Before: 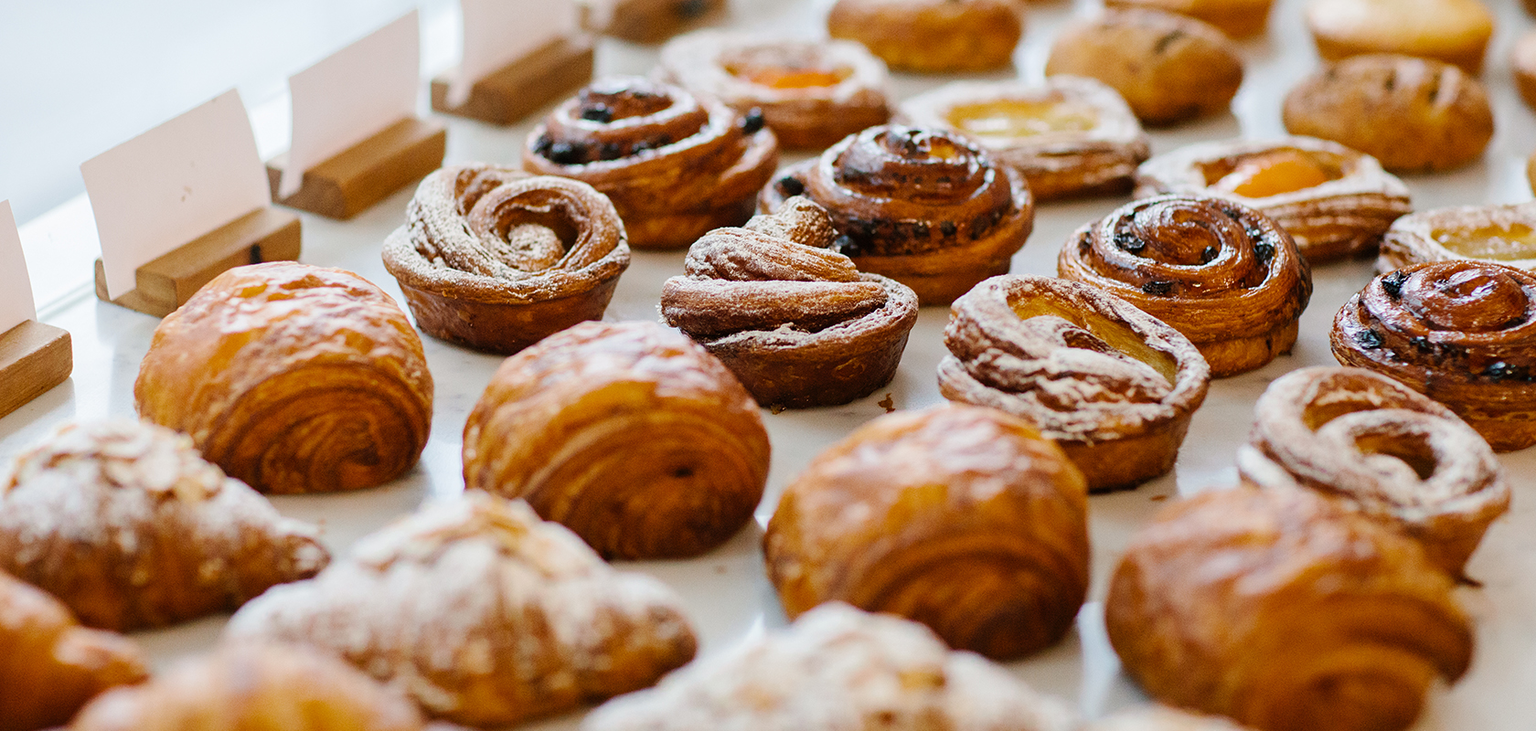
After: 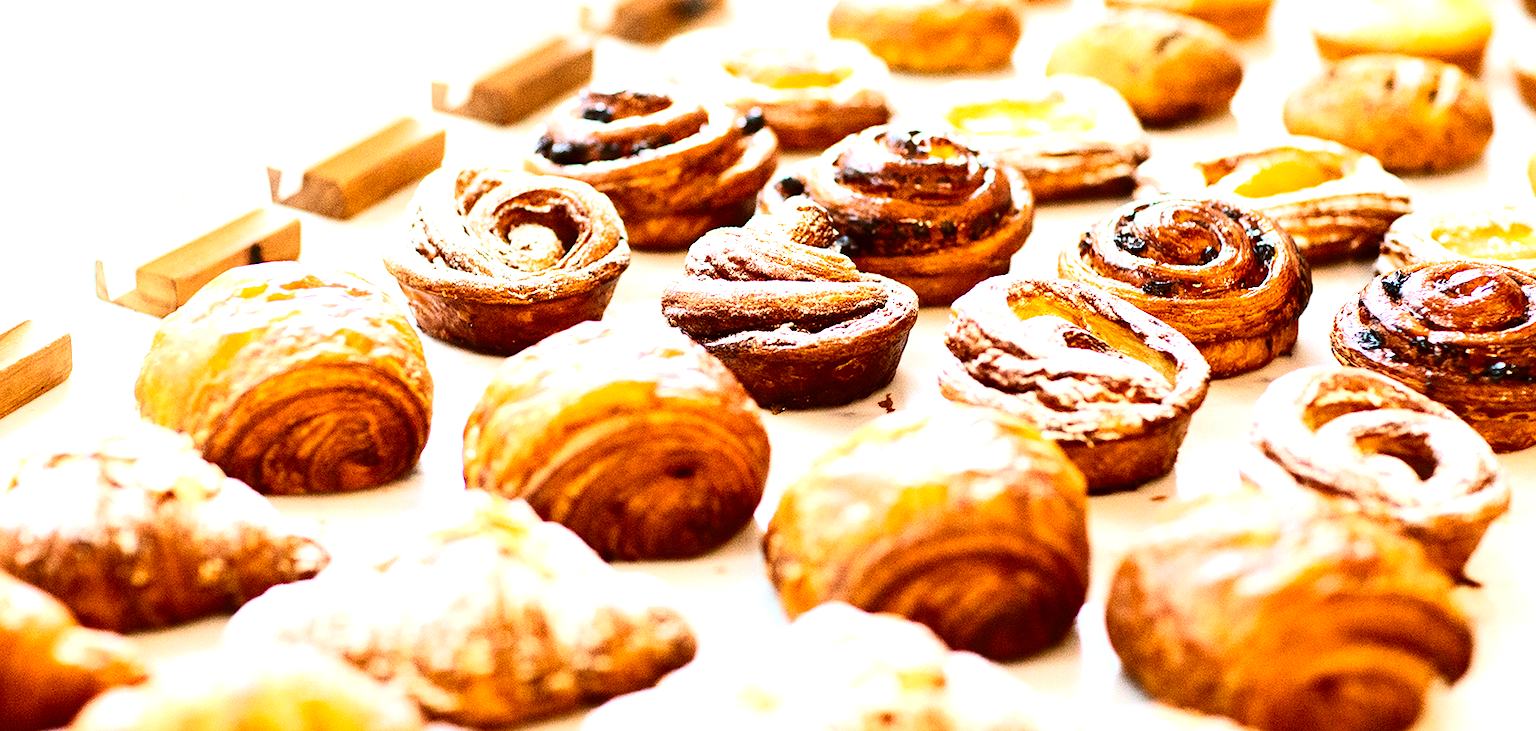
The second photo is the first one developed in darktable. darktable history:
exposure: black level correction 0, exposure 1.388 EV, compensate exposure bias true, compensate highlight preservation false
rgb levels: mode RGB, independent channels, levels [[0, 0.5, 1], [0, 0.521, 1], [0, 0.536, 1]]
contrast brightness saturation: contrast 0.28
